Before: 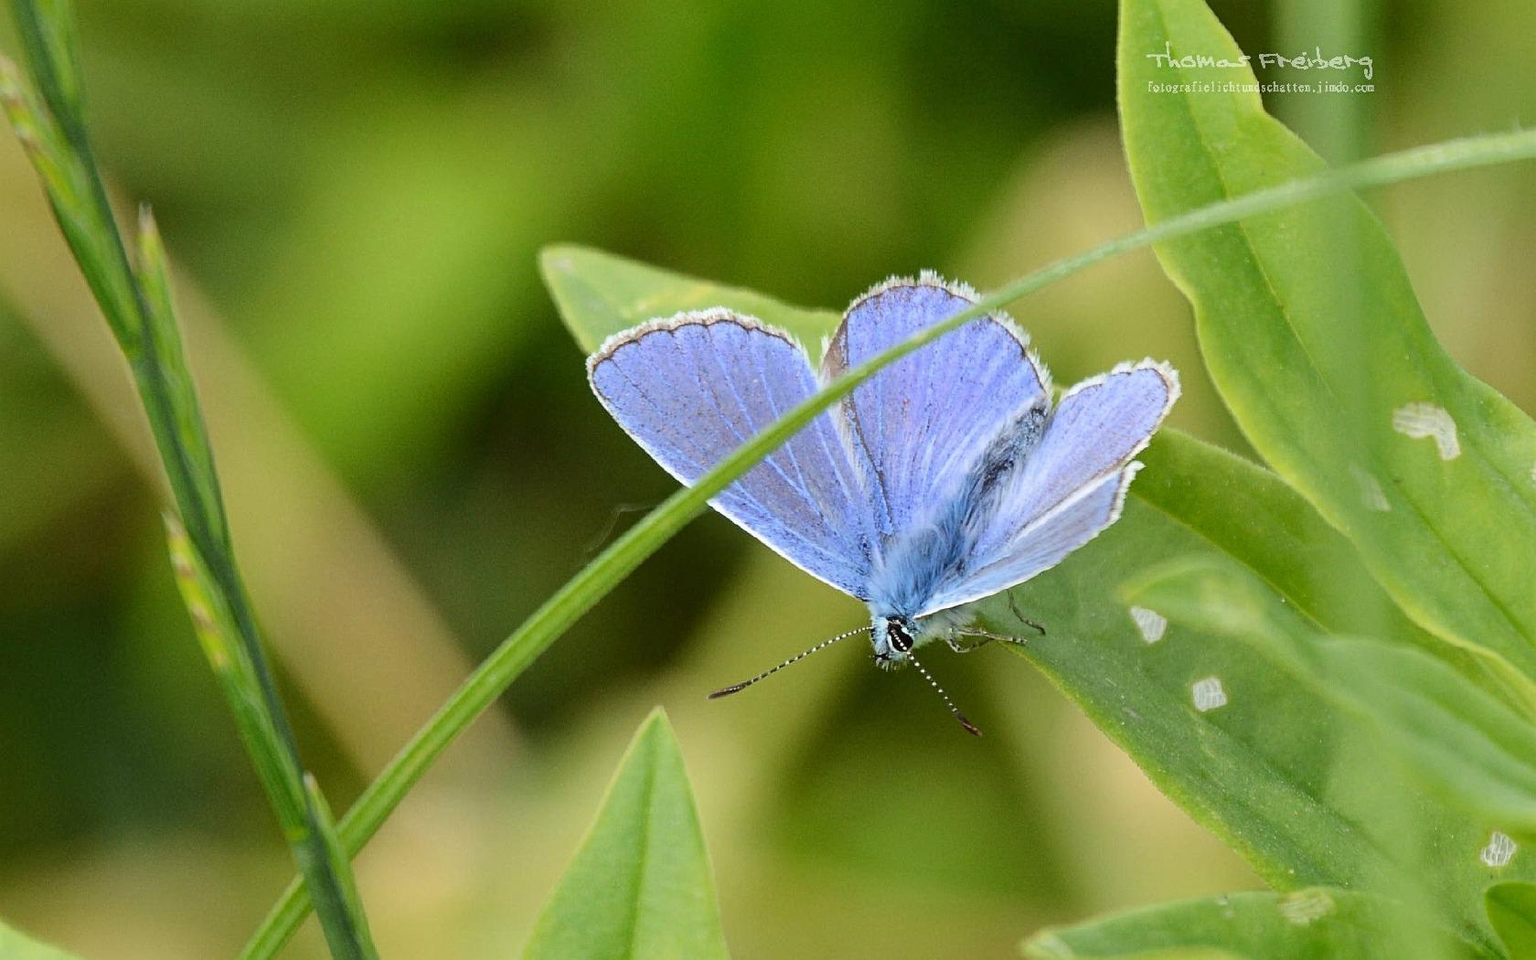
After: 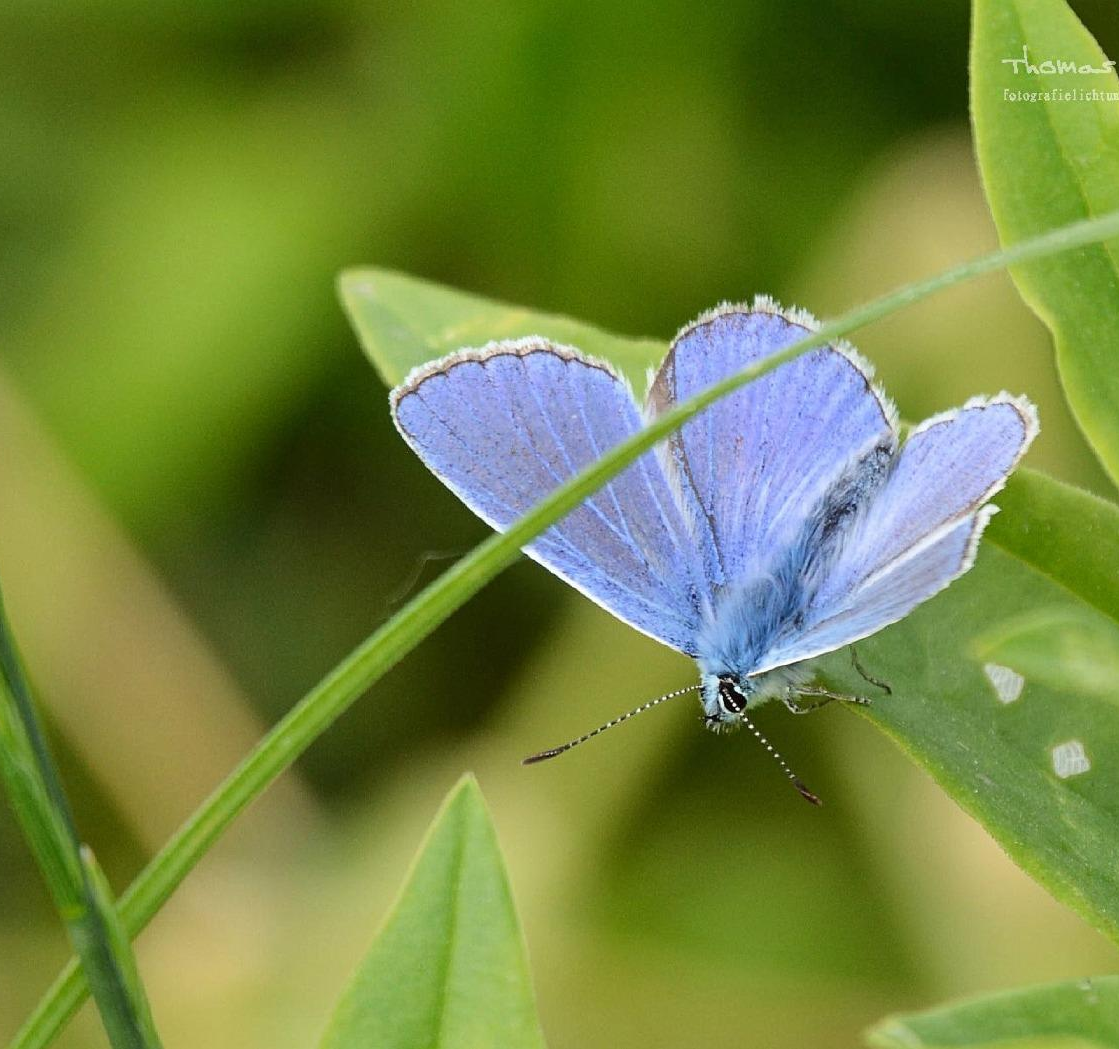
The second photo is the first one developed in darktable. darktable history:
rotate and perspective: automatic cropping off
crop and rotate: left 15.055%, right 18.278%
